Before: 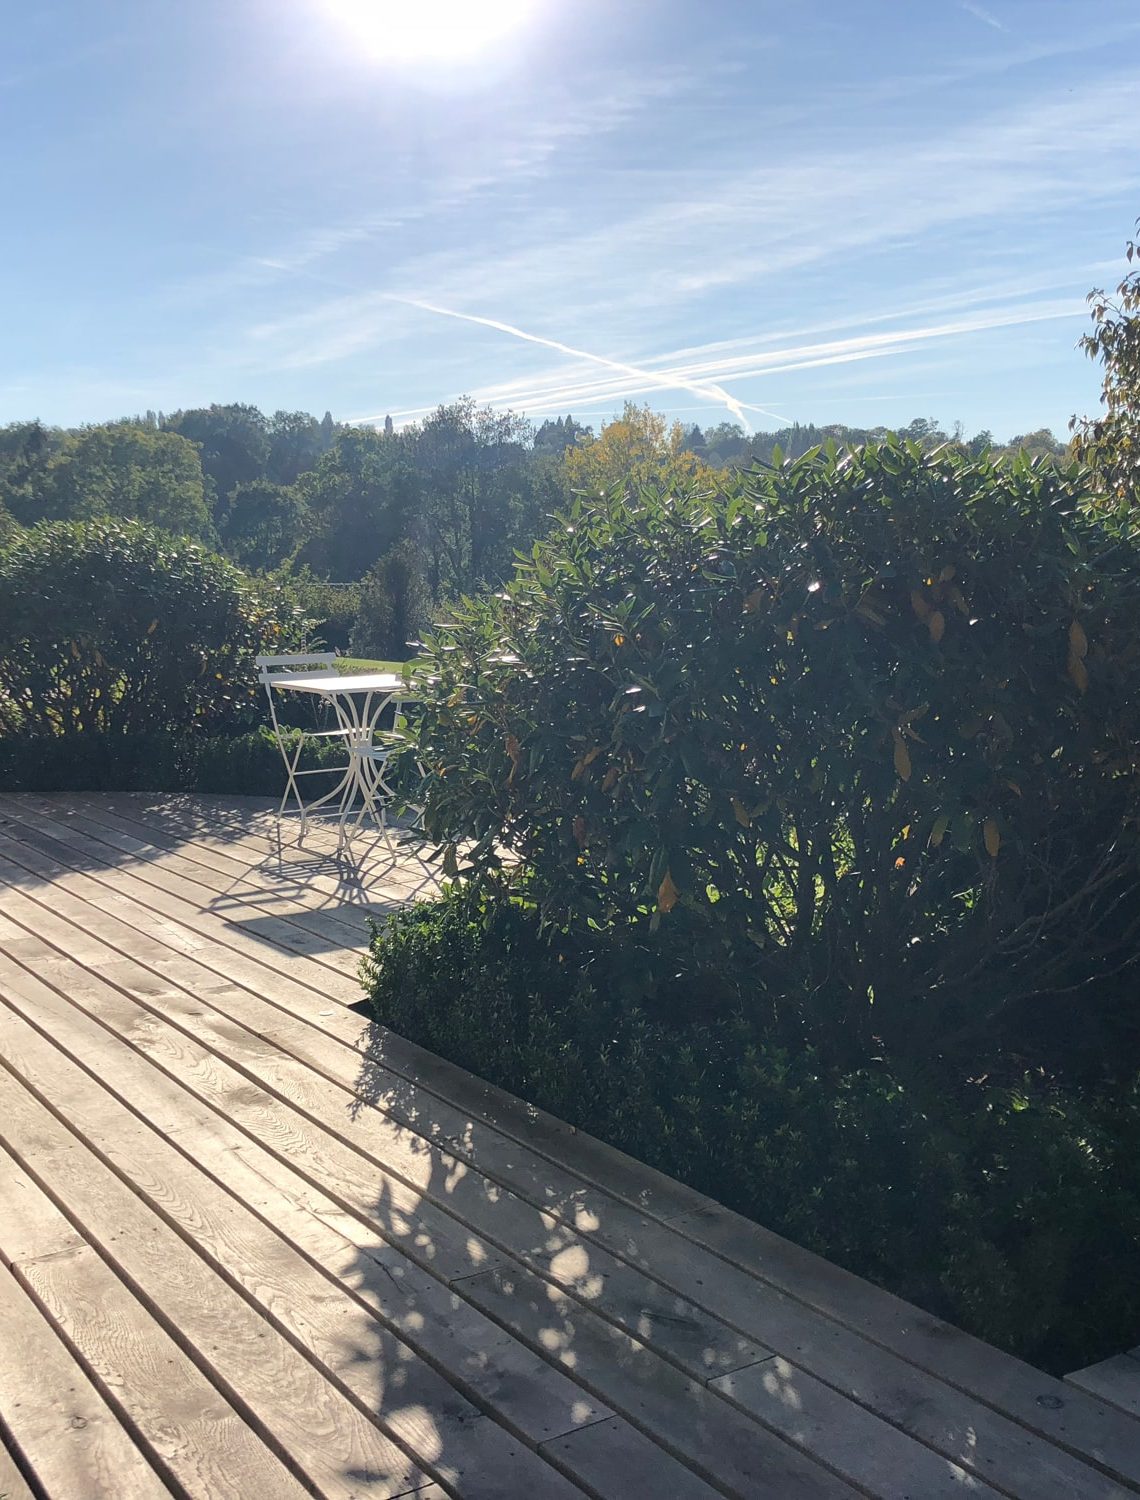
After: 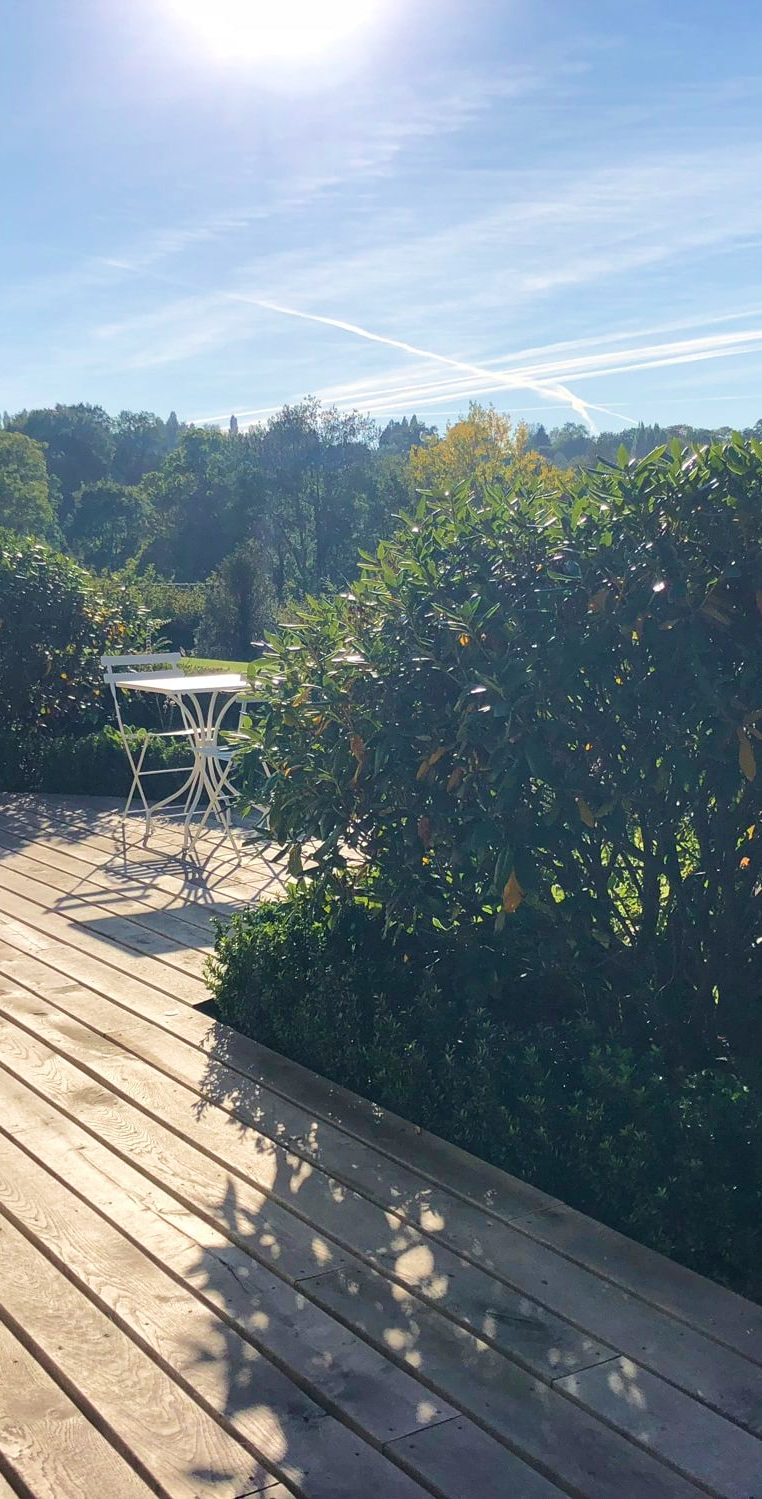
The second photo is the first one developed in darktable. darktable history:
velvia: strength 36.2%
base curve: curves: ch0 [(0, 0) (0.472, 0.508) (1, 1)], preserve colors none
crop and rotate: left 13.601%, right 19.504%
